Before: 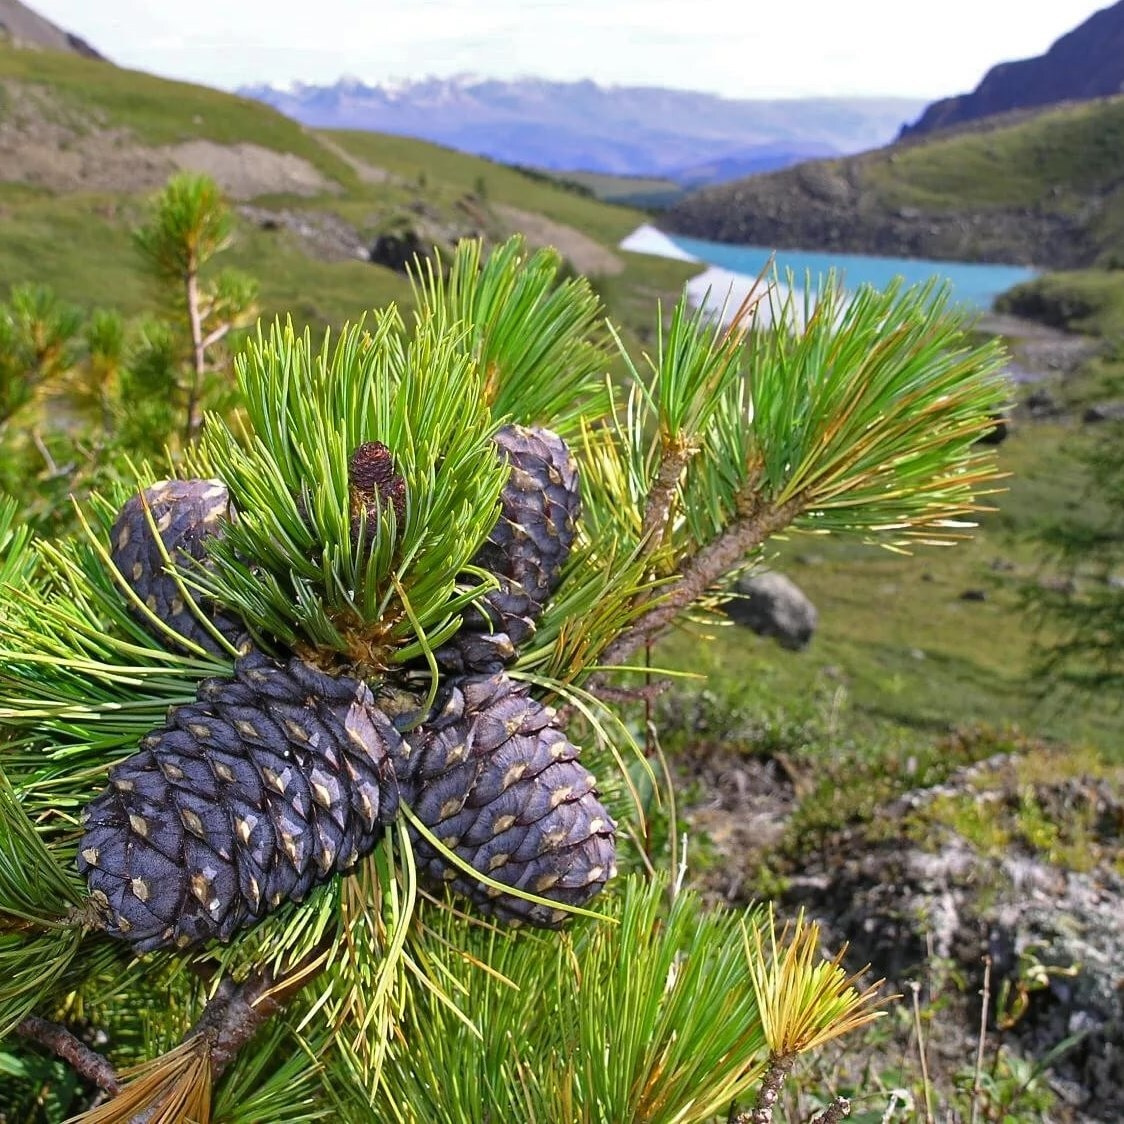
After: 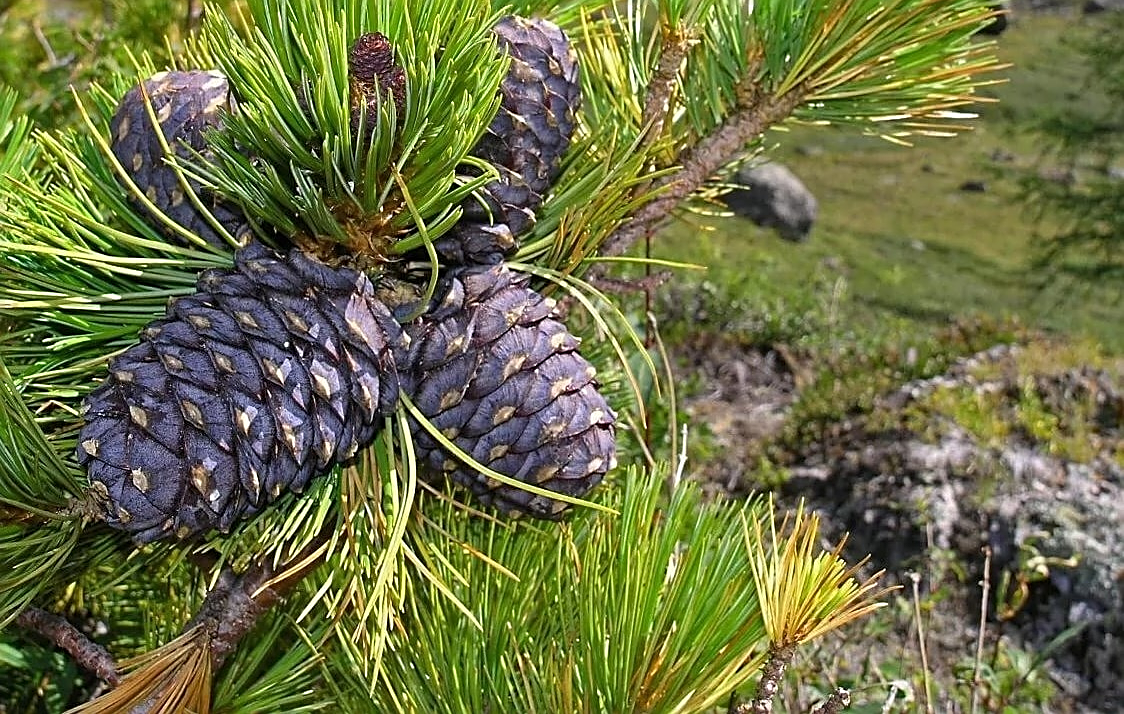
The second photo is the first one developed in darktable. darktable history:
crop and rotate: top 36.435%
sharpen: on, module defaults
